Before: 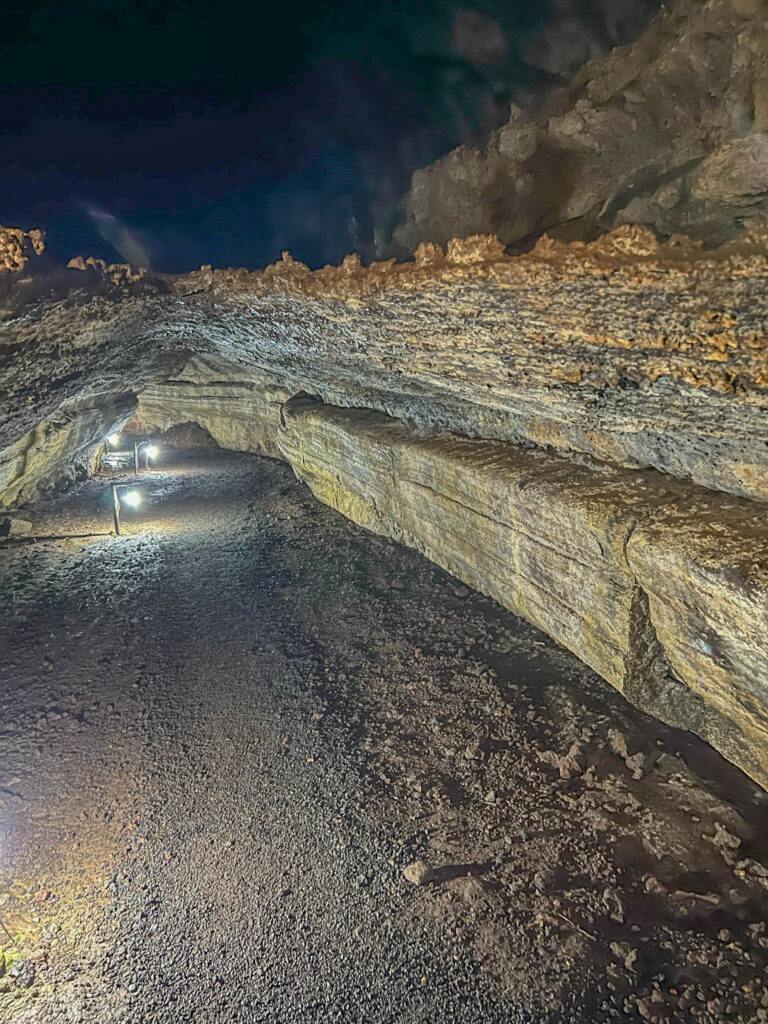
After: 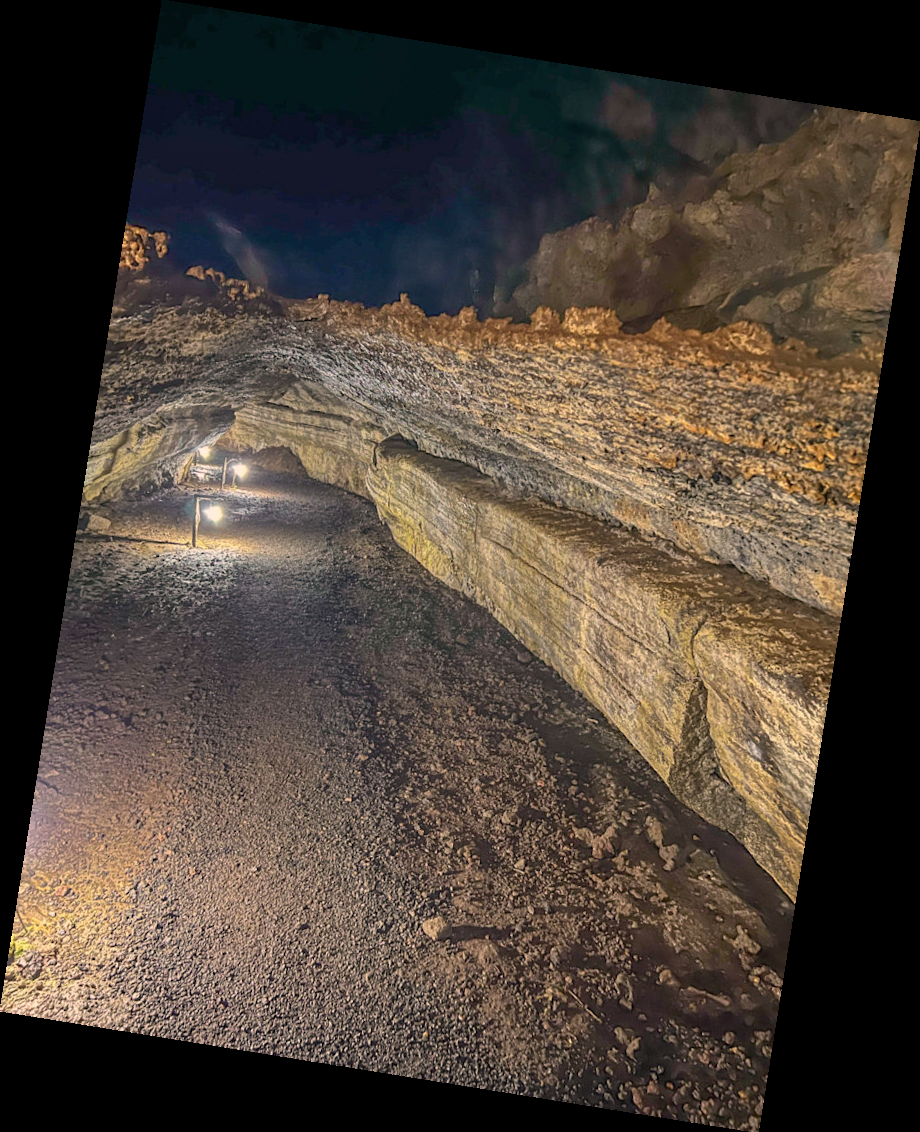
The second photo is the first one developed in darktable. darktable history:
color balance: on, module defaults
rotate and perspective: rotation 9.12°, automatic cropping off
color correction: highlights a* 11.96, highlights b* 11.58
